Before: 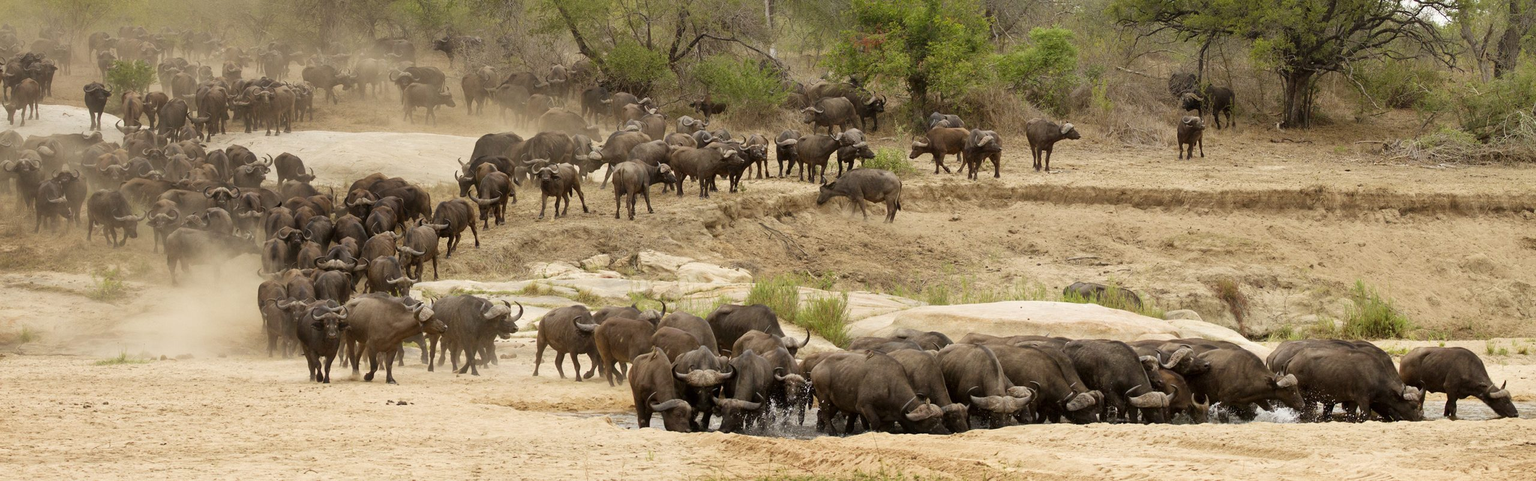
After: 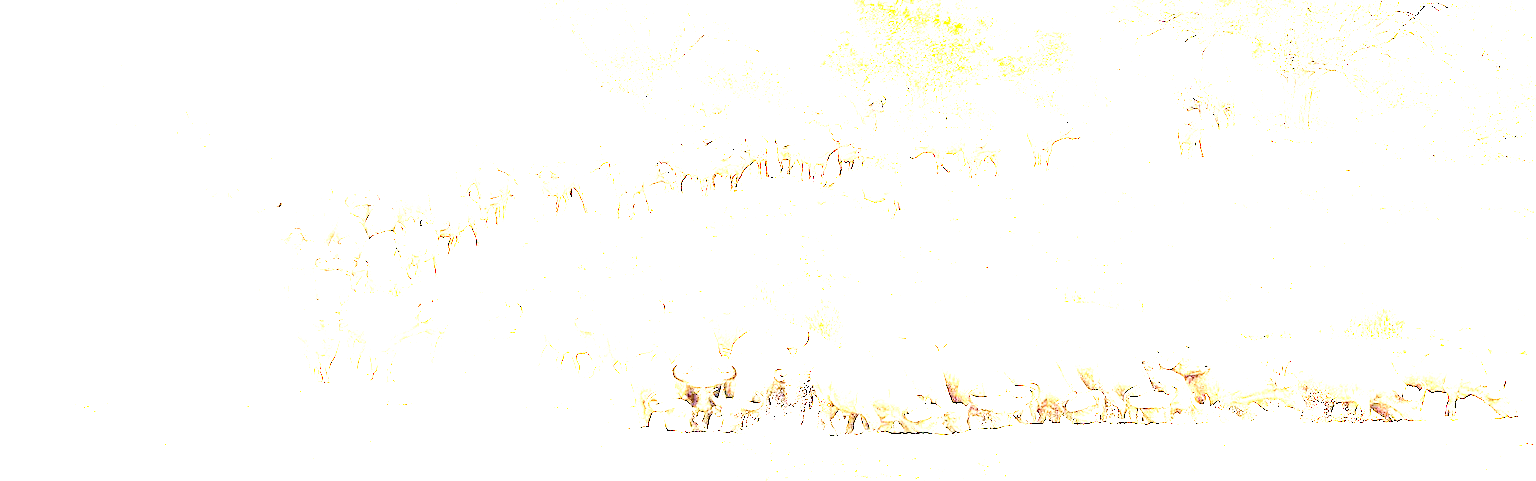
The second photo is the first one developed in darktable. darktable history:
exposure: exposure 8 EV, compensate highlight preservation false
contrast brightness saturation: contrast 0.25, saturation -0.31
sharpen: on, module defaults
